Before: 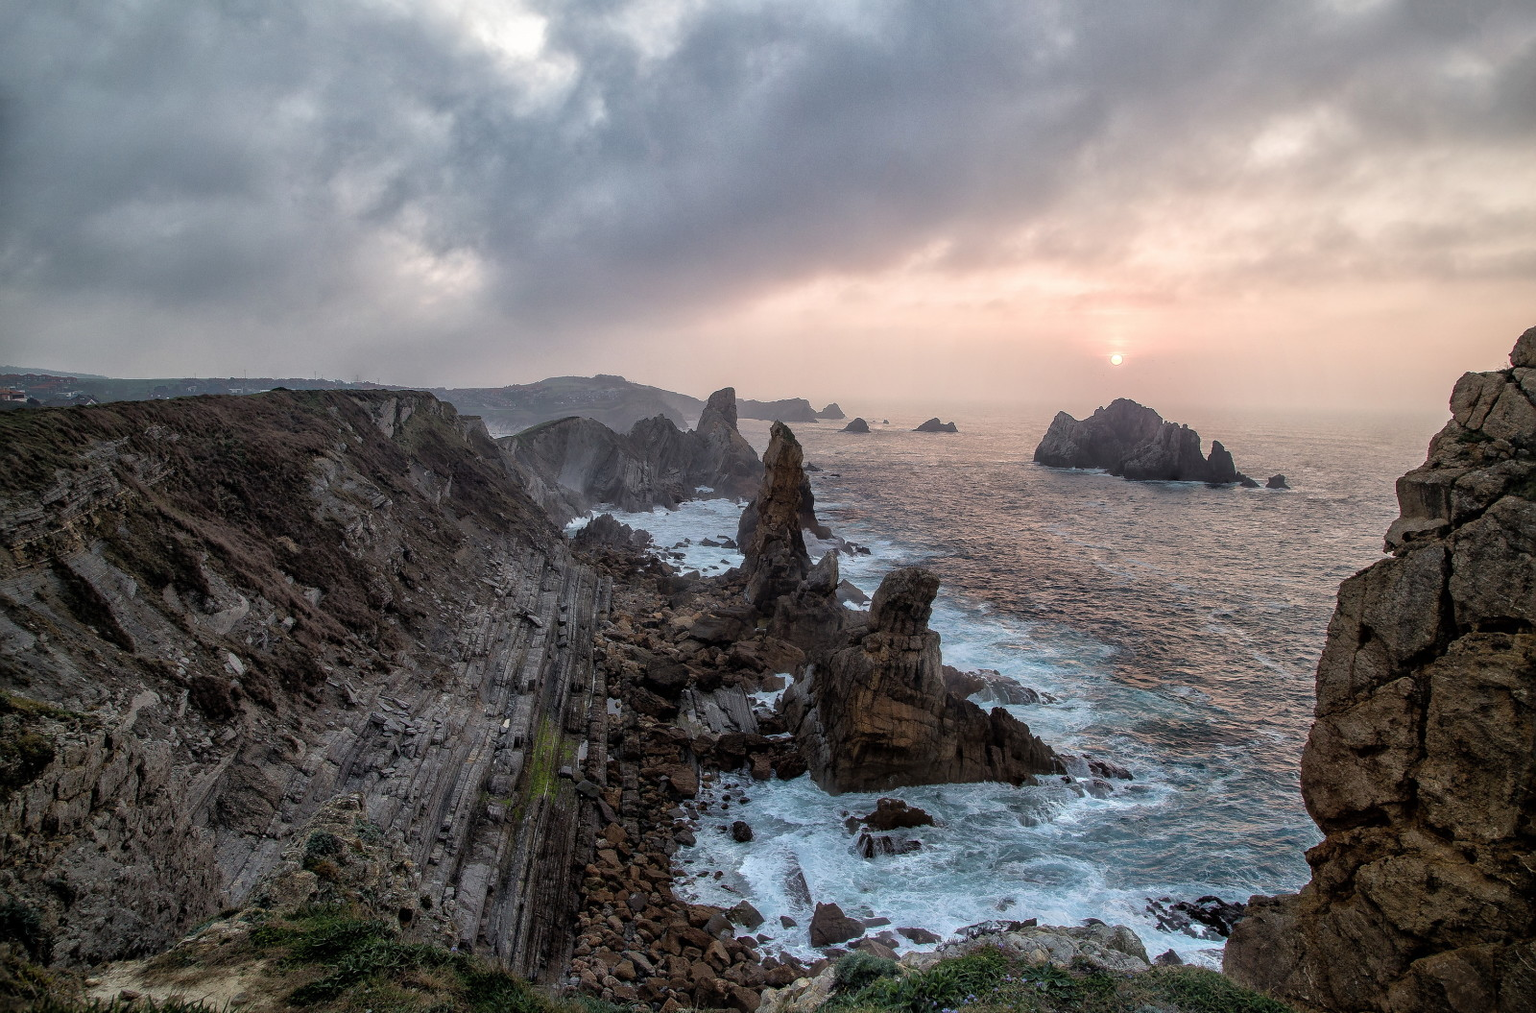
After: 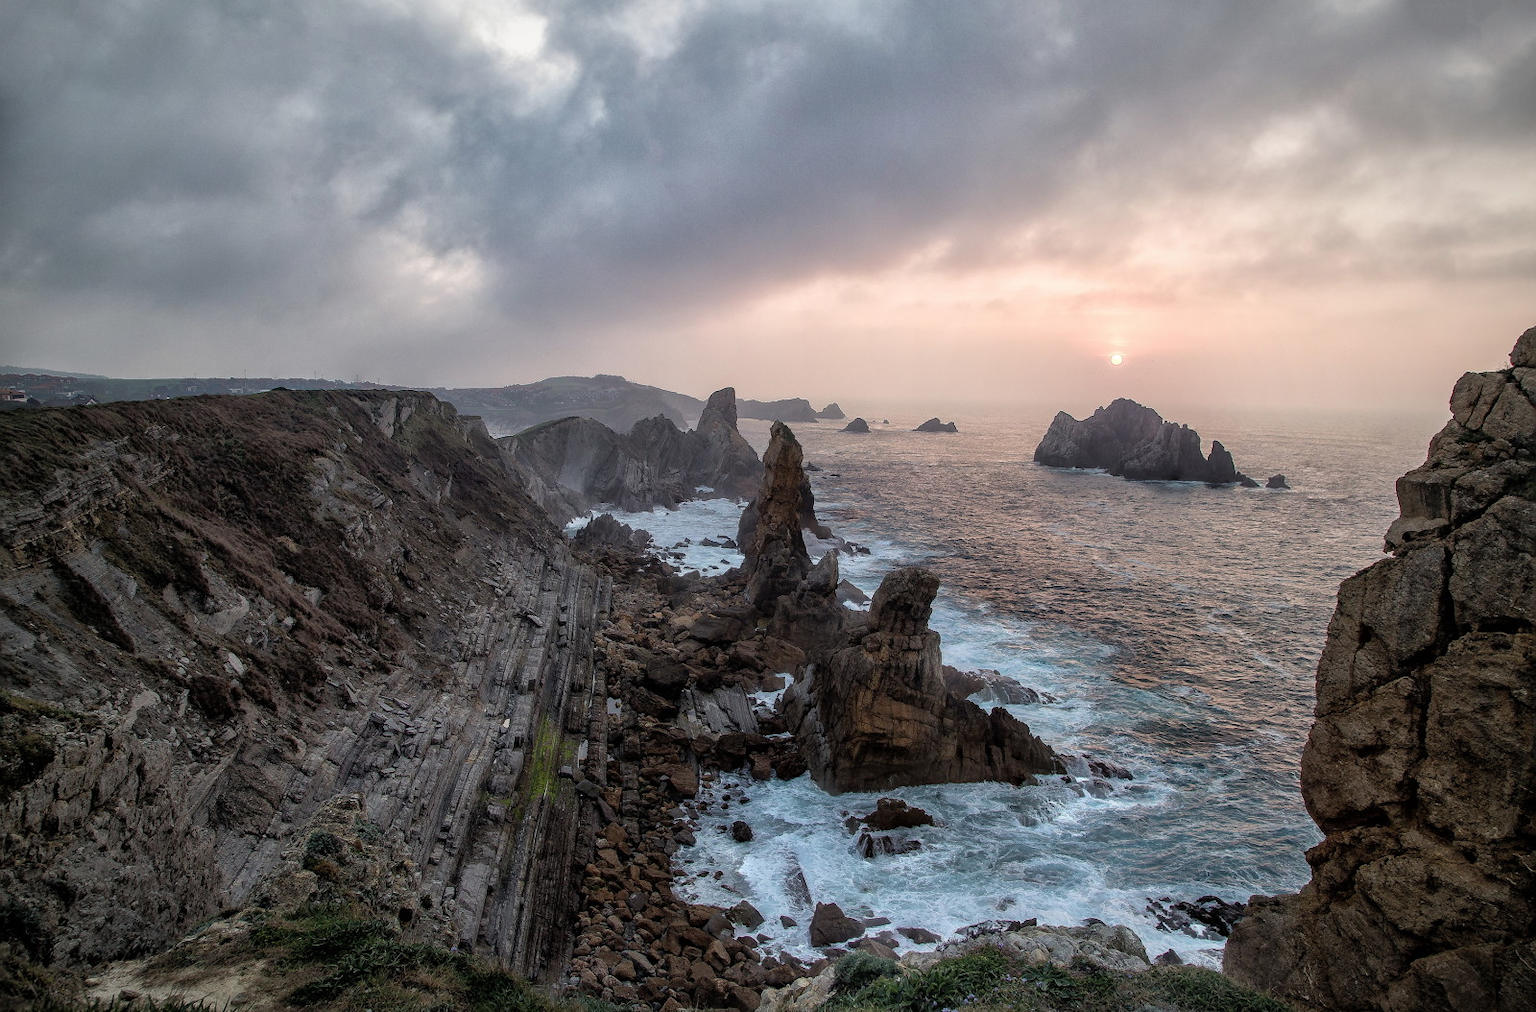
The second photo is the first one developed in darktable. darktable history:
vignetting: fall-off start 67.64%, fall-off radius 67.53%, brightness -0.184, saturation -0.304, automatic ratio true
